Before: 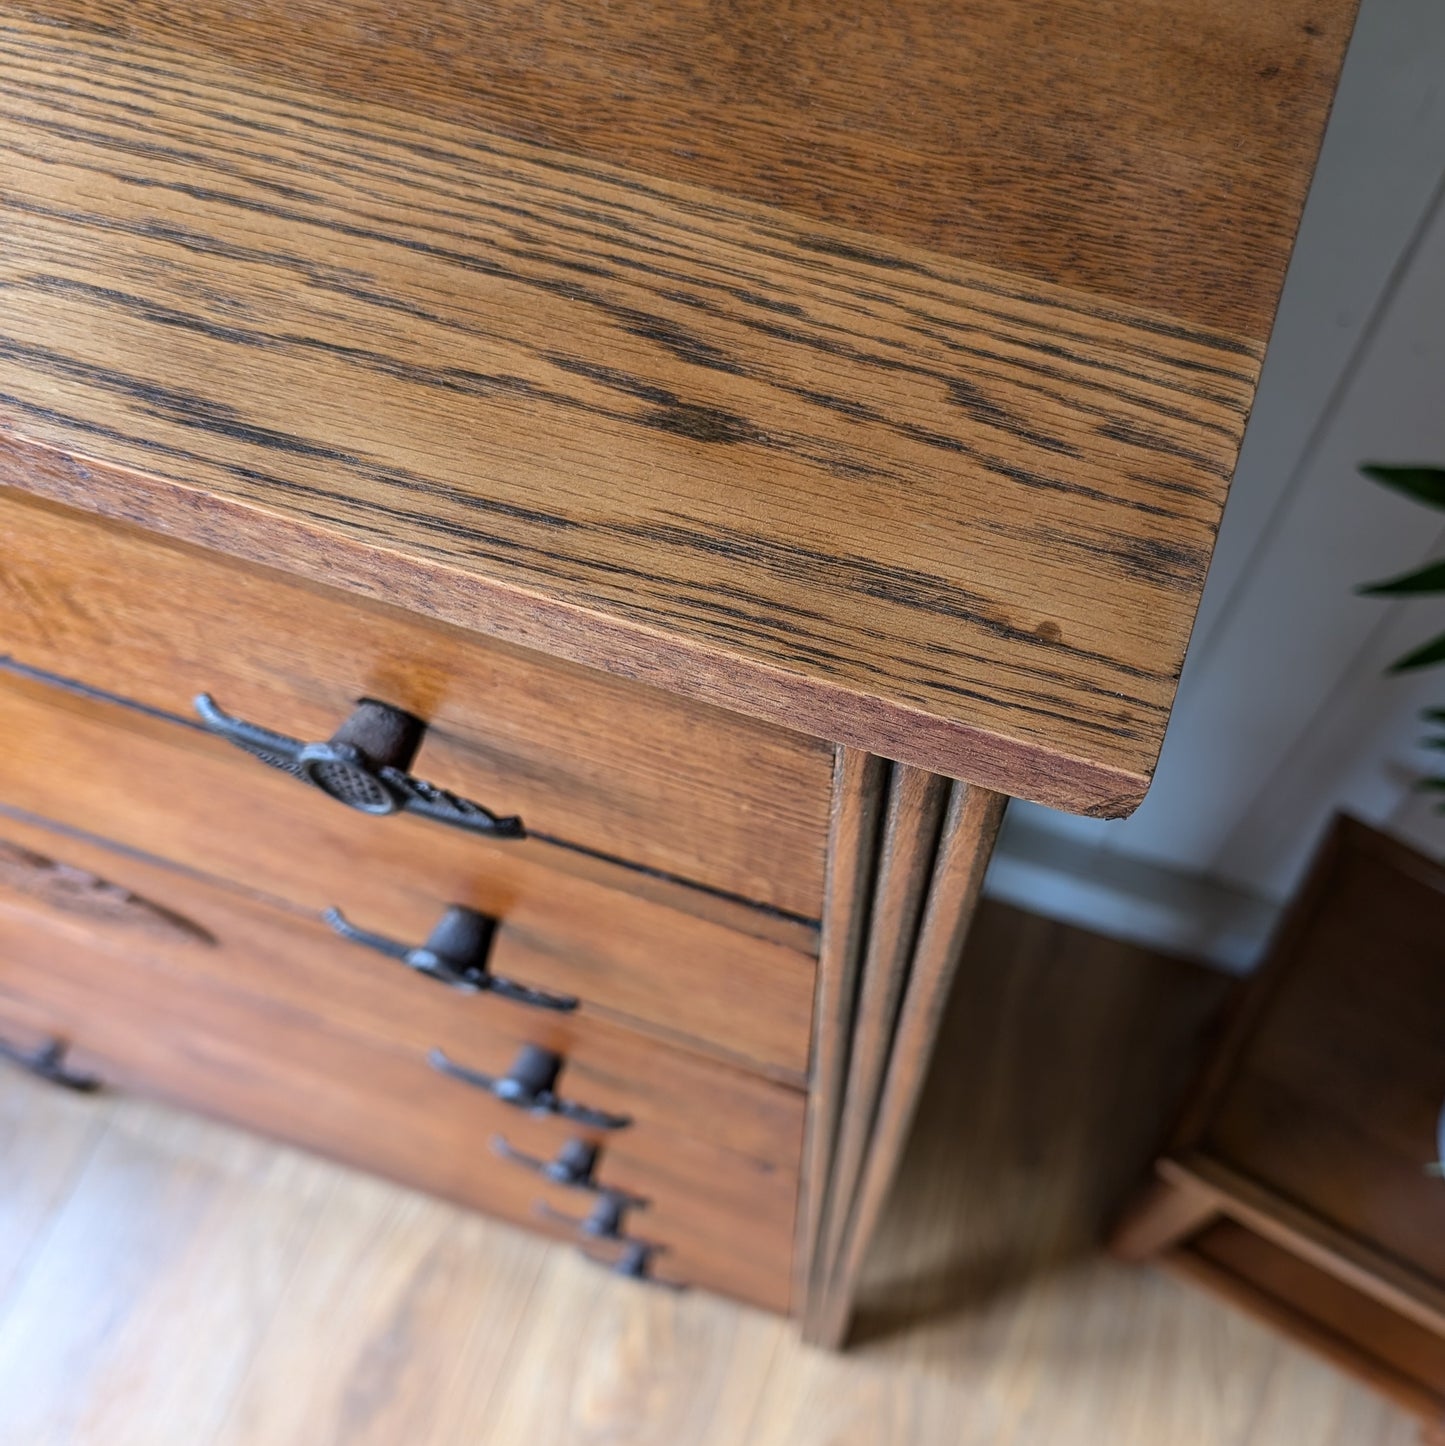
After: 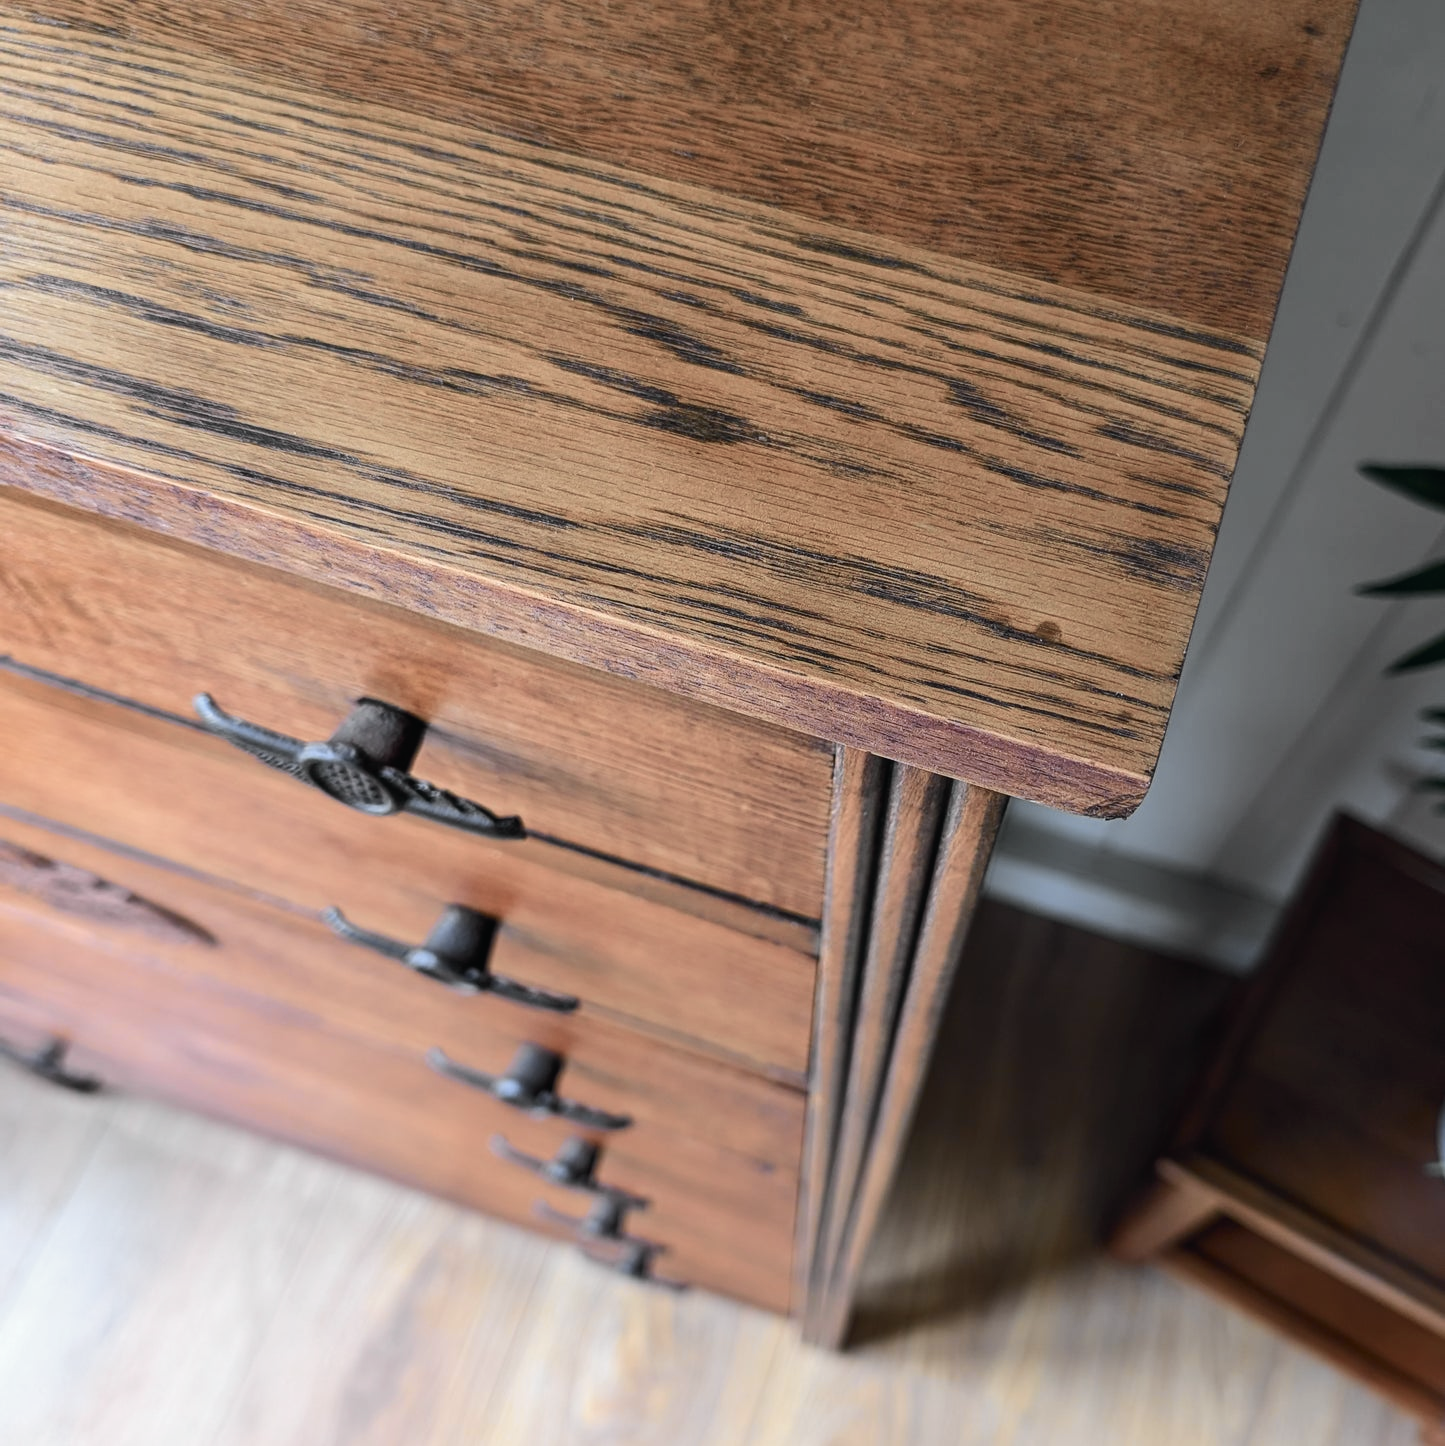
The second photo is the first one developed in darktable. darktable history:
tone curve: curves: ch0 [(0, 0.015) (0.037, 0.032) (0.131, 0.113) (0.275, 0.26) (0.497, 0.531) (0.617, 0.663) (0.704, 0.748) (0.813, 0.842) (0.911, 0.931) (0.997, 1)]; ch1 [(0, 0) (0.301, 0.3) (0.444, 0.438) (0.493, 0.494) (0.501, 0.499) (0.534, 0.543) (0.582, 0.605) (0.658, 0.687) (0.746, 0.79) (1, 1)]; ch2 [(0, 0) (0.246, 0.234) (0.36, 0.356) (0.415, 0.426) (0.476, 0.492) (0.502, 0.499) (0.525, 0.513) (0.533, 0.534) (0.586, 0.598) (0.634, 0.643) (0.706, 0.717) (0.853, 0.83) (1, 0.951)], color space Lab, independent channels, preserve colors none
color balance: input saturation 100.43%, contrast fulcrum 14.22%, output saturation 70.41%
